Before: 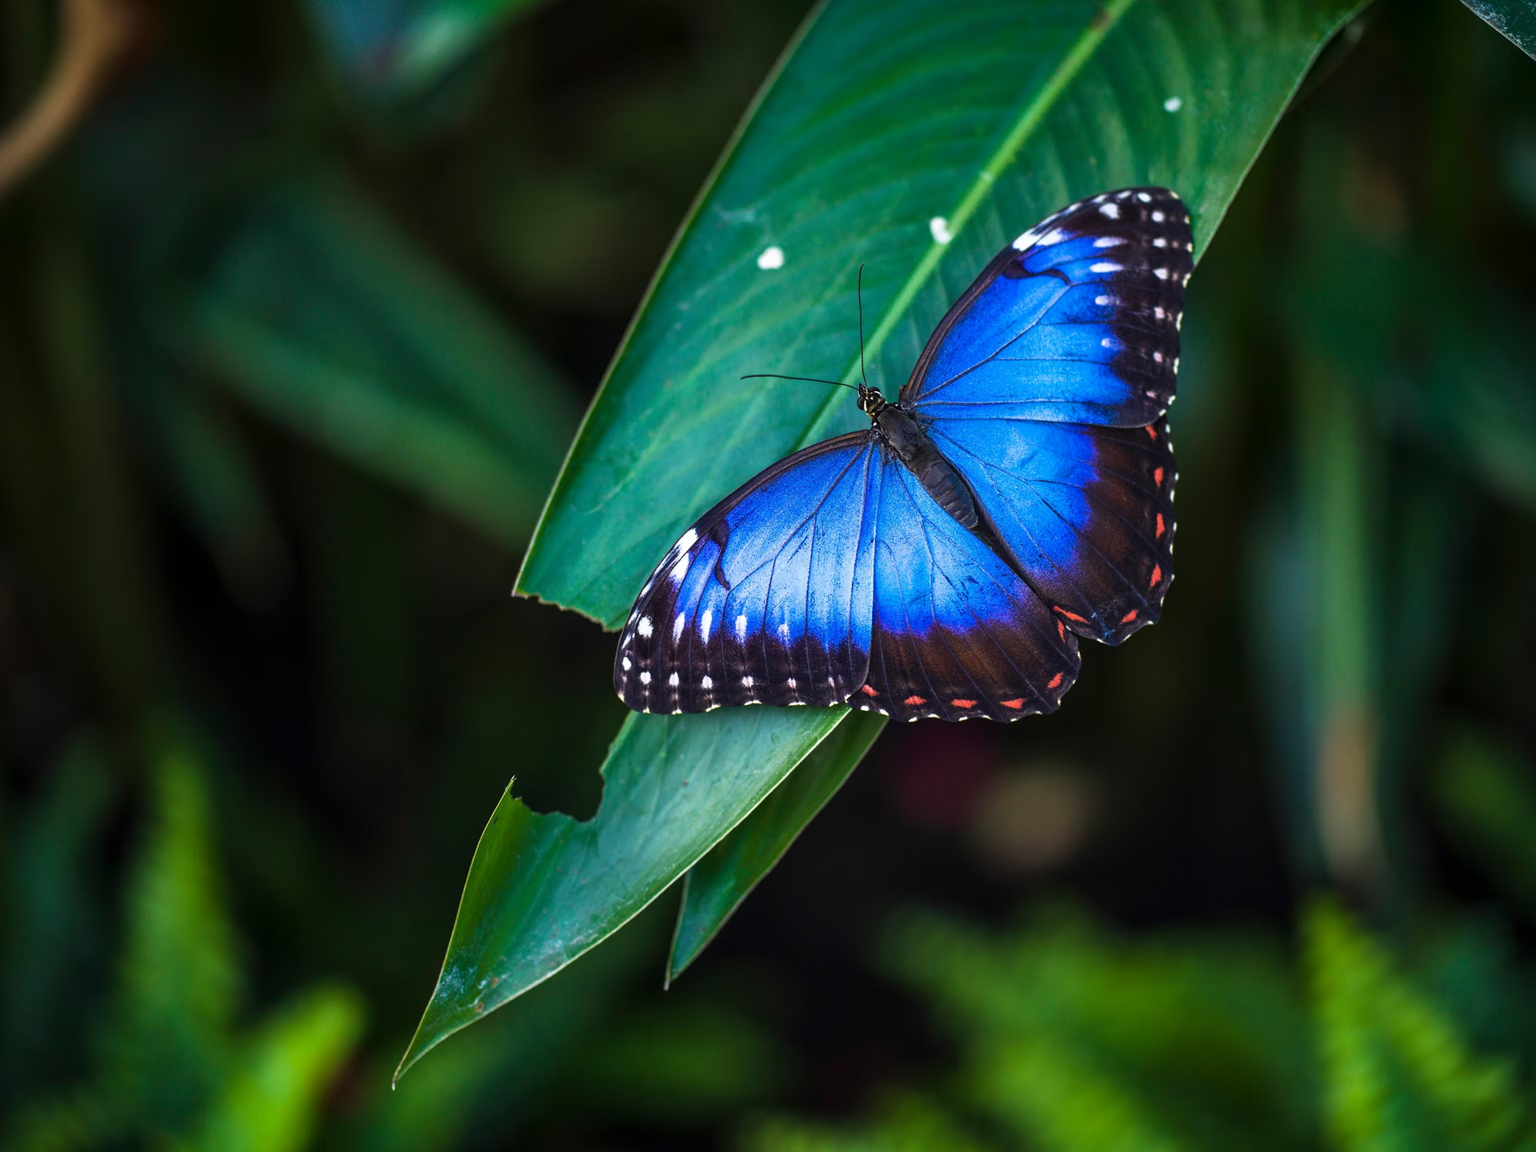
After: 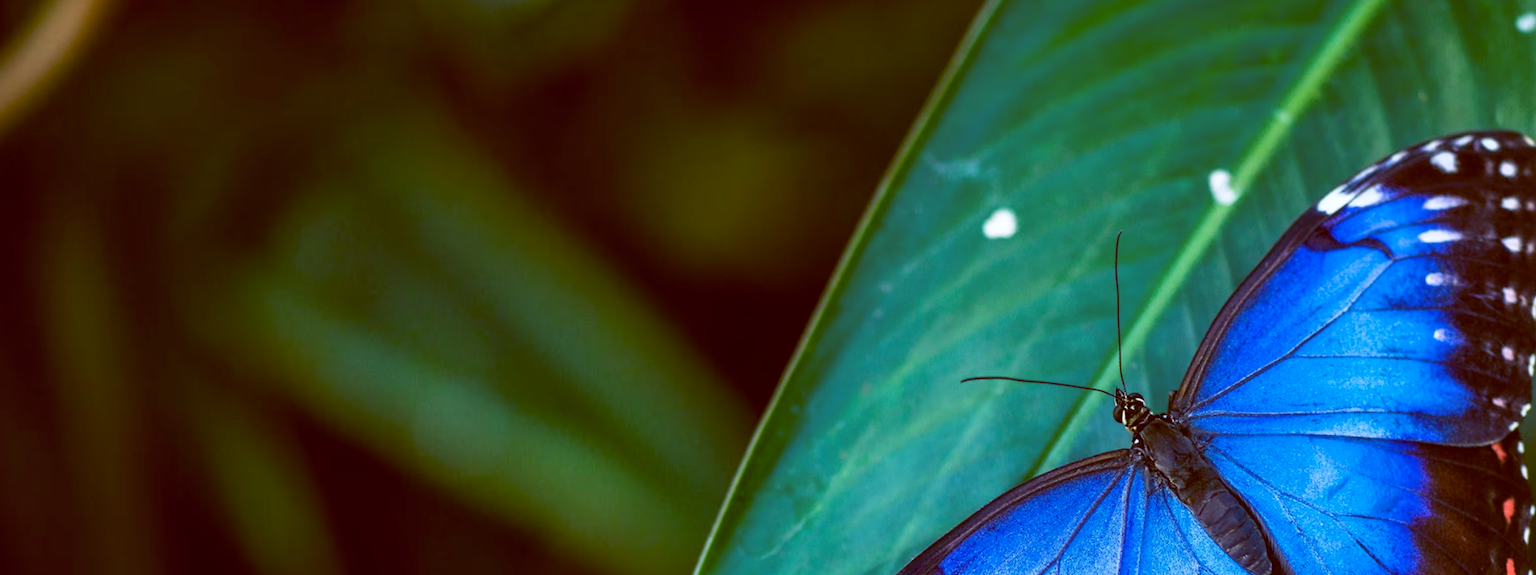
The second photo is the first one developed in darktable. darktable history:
shadows and highlights: shadows 30.63, highlights -63.22, shadows color adjustment 98%, highlights color adjustment 58.61%, soften with gaussian
color balance: lift [1, 1.015, 1.004, 0.985], gamma [1, 0.958, 0.971, 1.042], gain [1, 0.956, 0.977, 1.044]
crop: left 0.579%, top 7.627%, right 23.167%, bottom 54.275%
